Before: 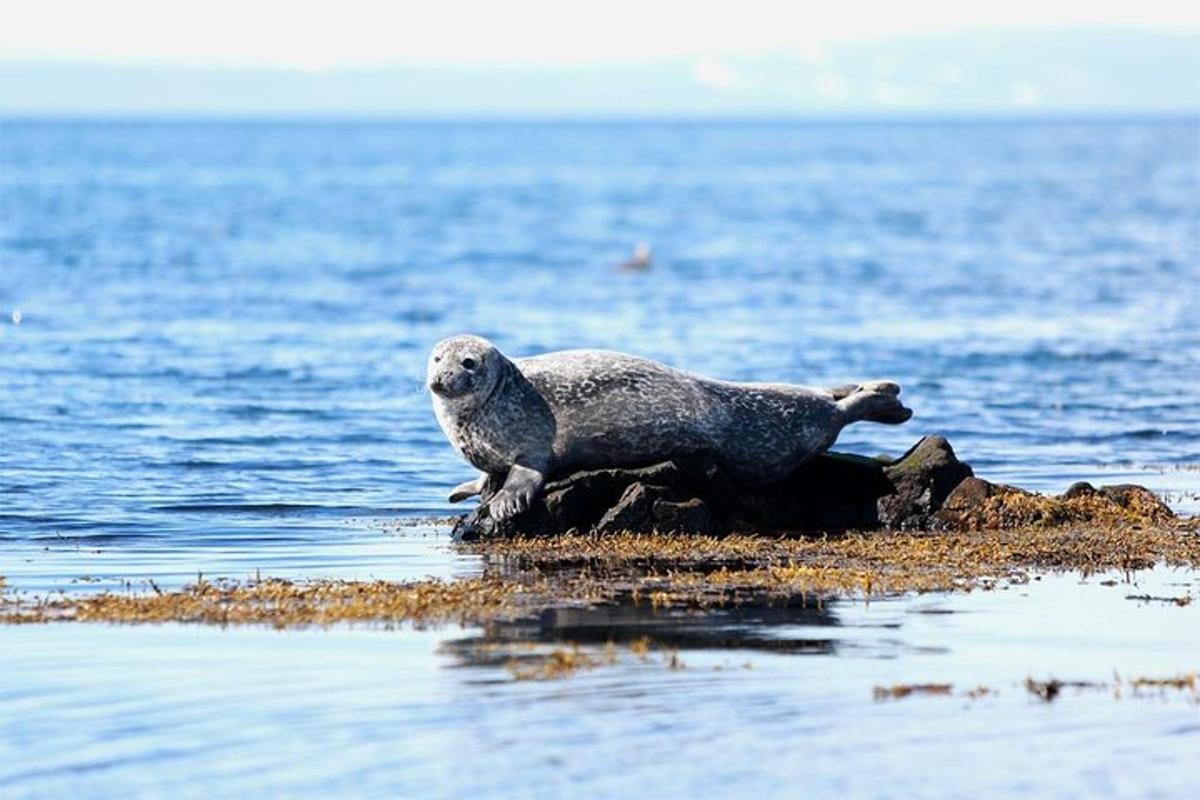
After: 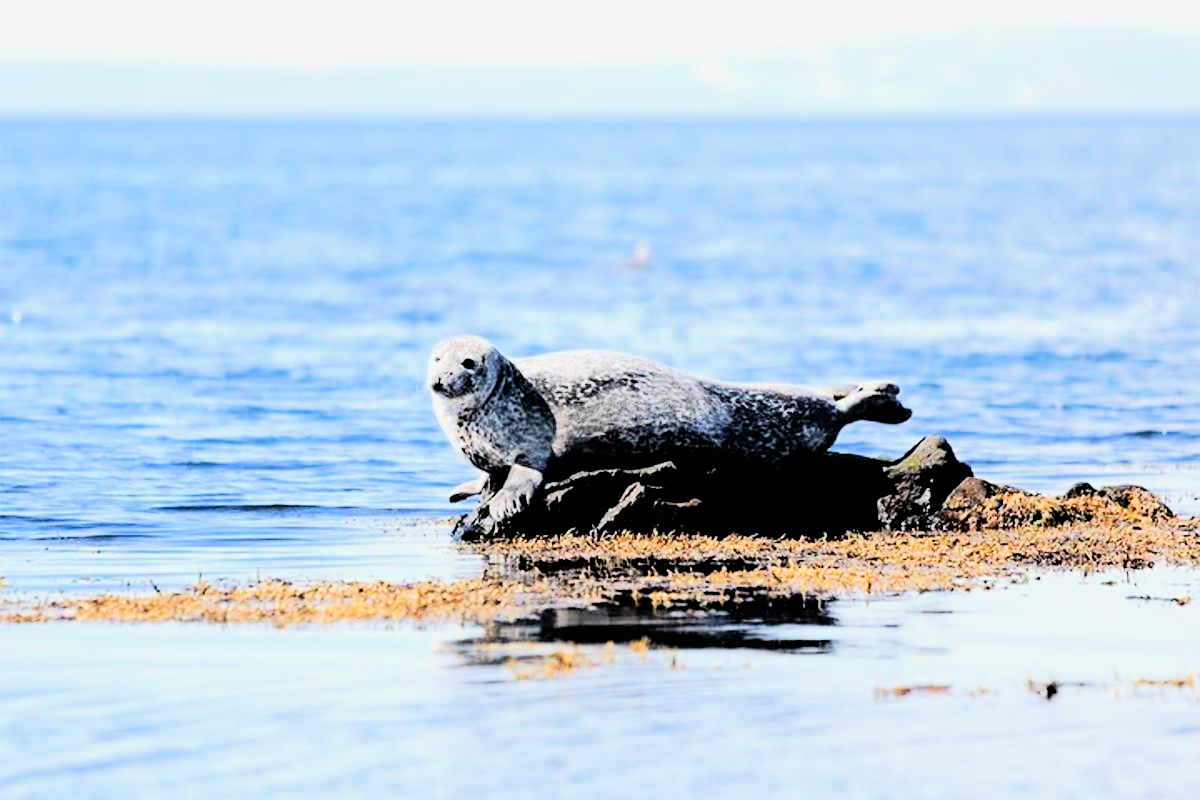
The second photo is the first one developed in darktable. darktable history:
filmic rgb: black relative exposure -4.01 EV, white relative exposure 3 EV, hardness 3.02, contrast 1.504
tone equalizer: -7 EV 0.16 EV, -6 EV 0.601 EV, -5 EV 1.18 EV, -4 EV 1.31 EV, -3 EV 1.17 EV, -2 EV 0.6 EV, -1 EV 0.154 EV, edges refinement/feathering 500, mask exposure compensation -1.57 EV, preserve details no
